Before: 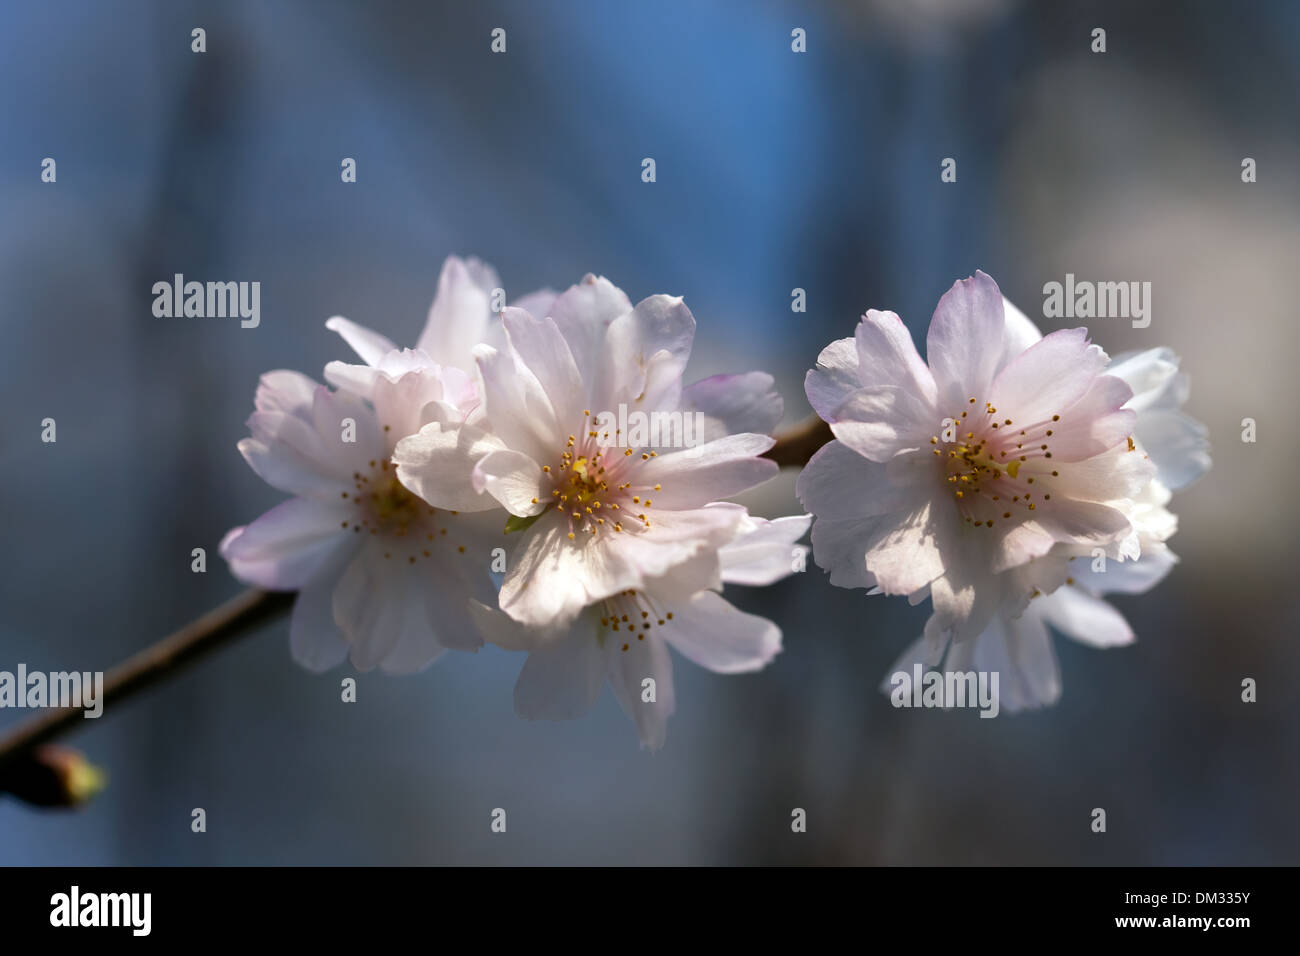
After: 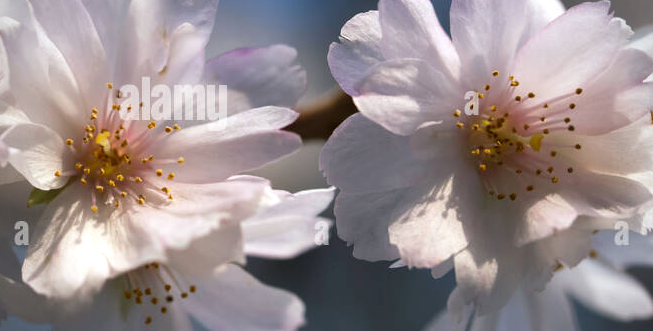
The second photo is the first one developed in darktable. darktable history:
vignetting: on, module defaults
crop: left 36.706%, top 34.302%, right 13.062%, bottom 31.06%
exposure: exposure 0.078 EV, compensate highlight preservation false
